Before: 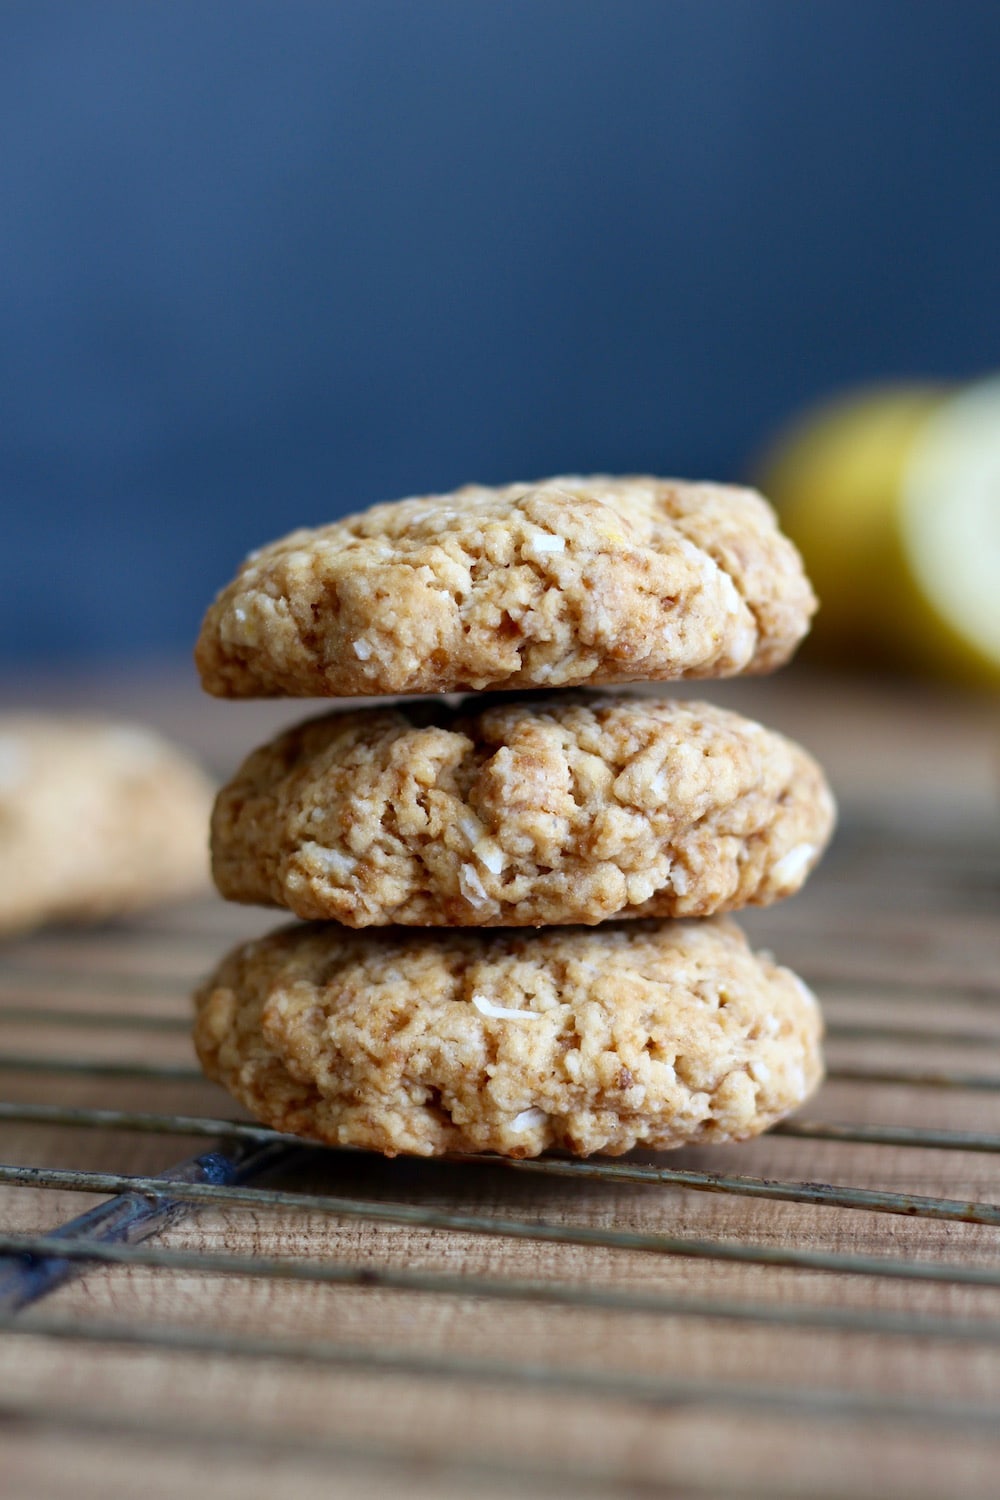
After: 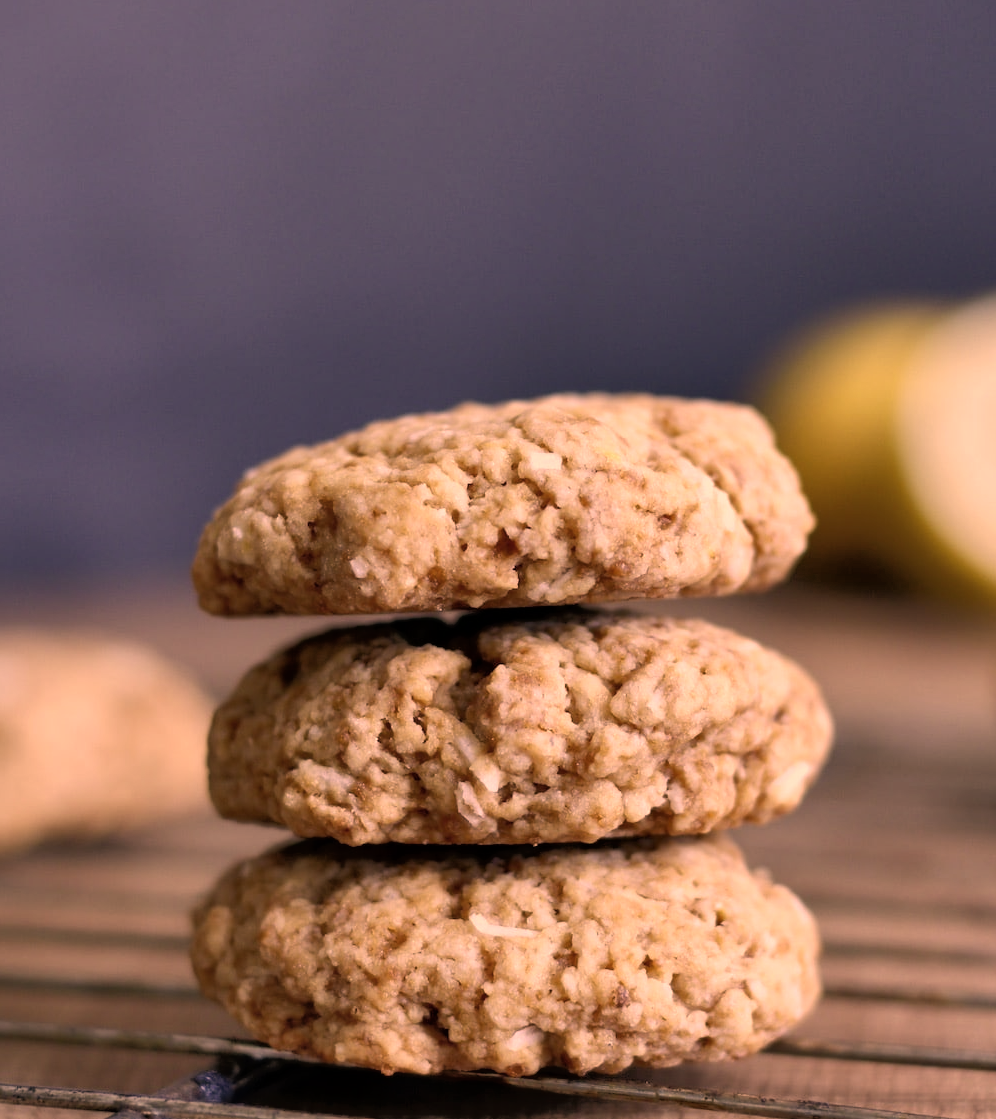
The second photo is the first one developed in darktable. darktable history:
shadows and highlights: shadows 59.51, soften with gaussian
color correction: highlights a* 39.27, highlights b* 39.87, saturation 0.692
crop: left 0.305%, top 5.52%, bottom 19.868%
tone equalizer: -8 EV -1.81 EV, -7 EV -1.13 EV, -6 EV -1.59 EV, mask exposure compensation -0.515 EV
